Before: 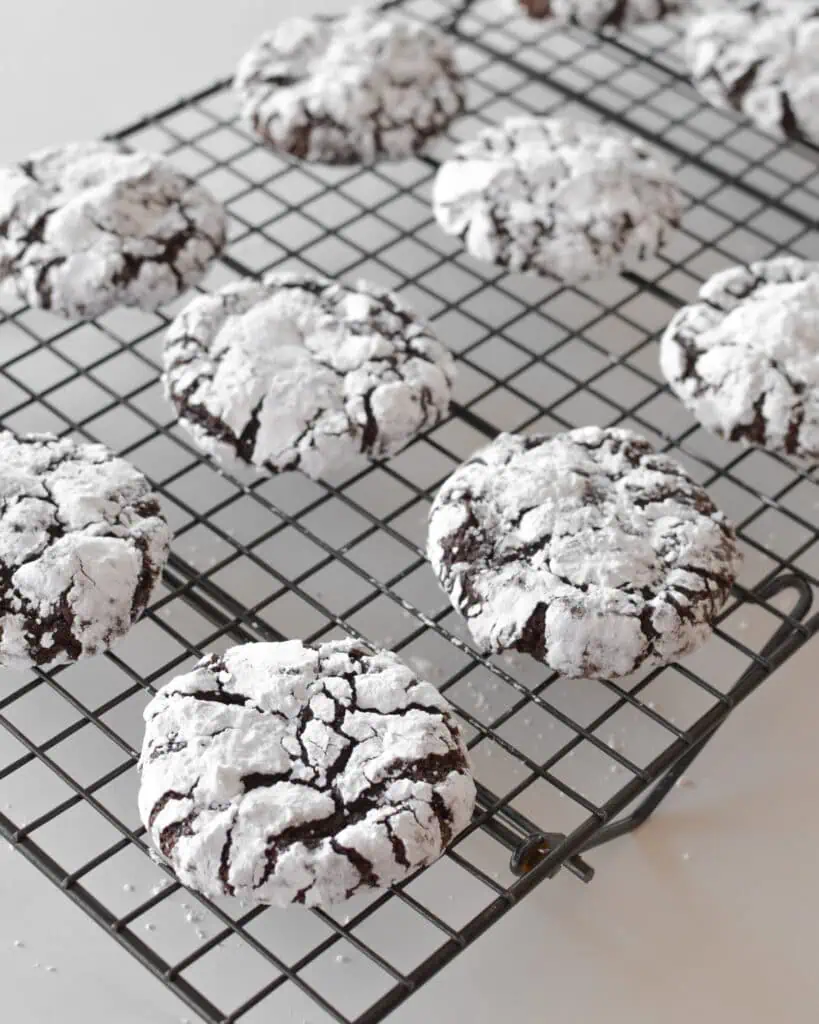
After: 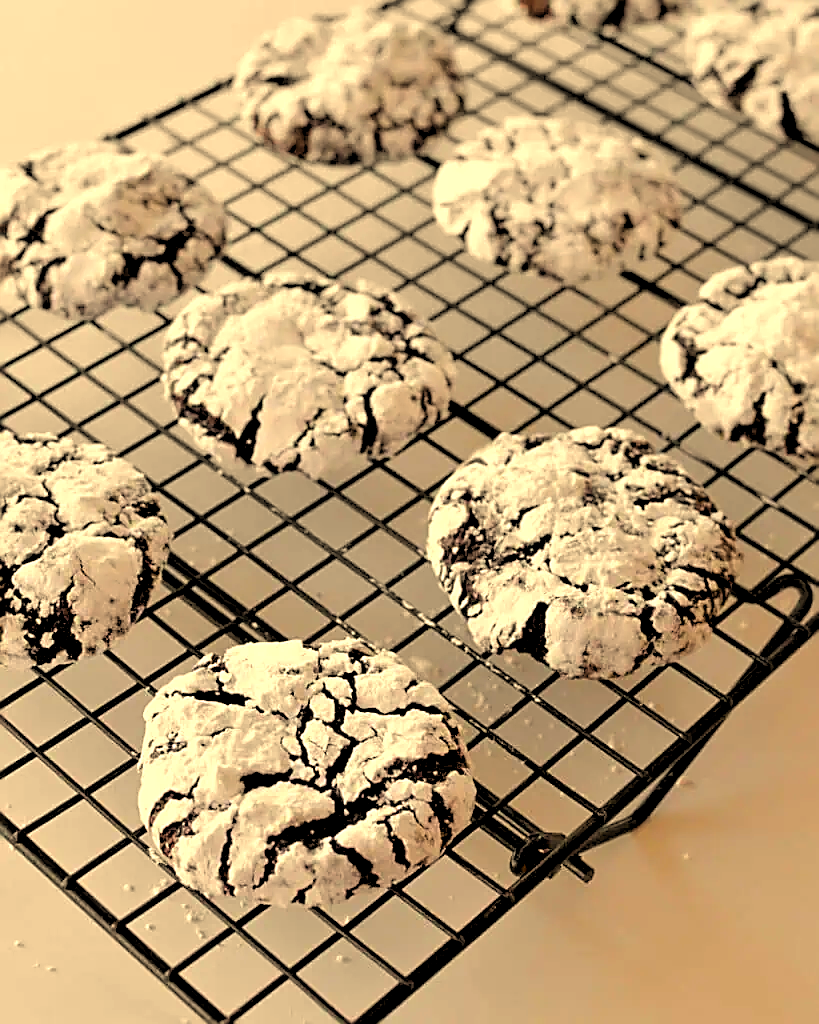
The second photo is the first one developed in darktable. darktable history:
white balance: red 1.123, blue 0.83
rgb levels: levels [[0.034, 0.472, 0.904], [0, 0.5, 1], [0, 0.5, 1]]
color balance rgb: perceptual saturation grading › global saturation 40%, global vibrance 15%
sharpen: amount 0.75
